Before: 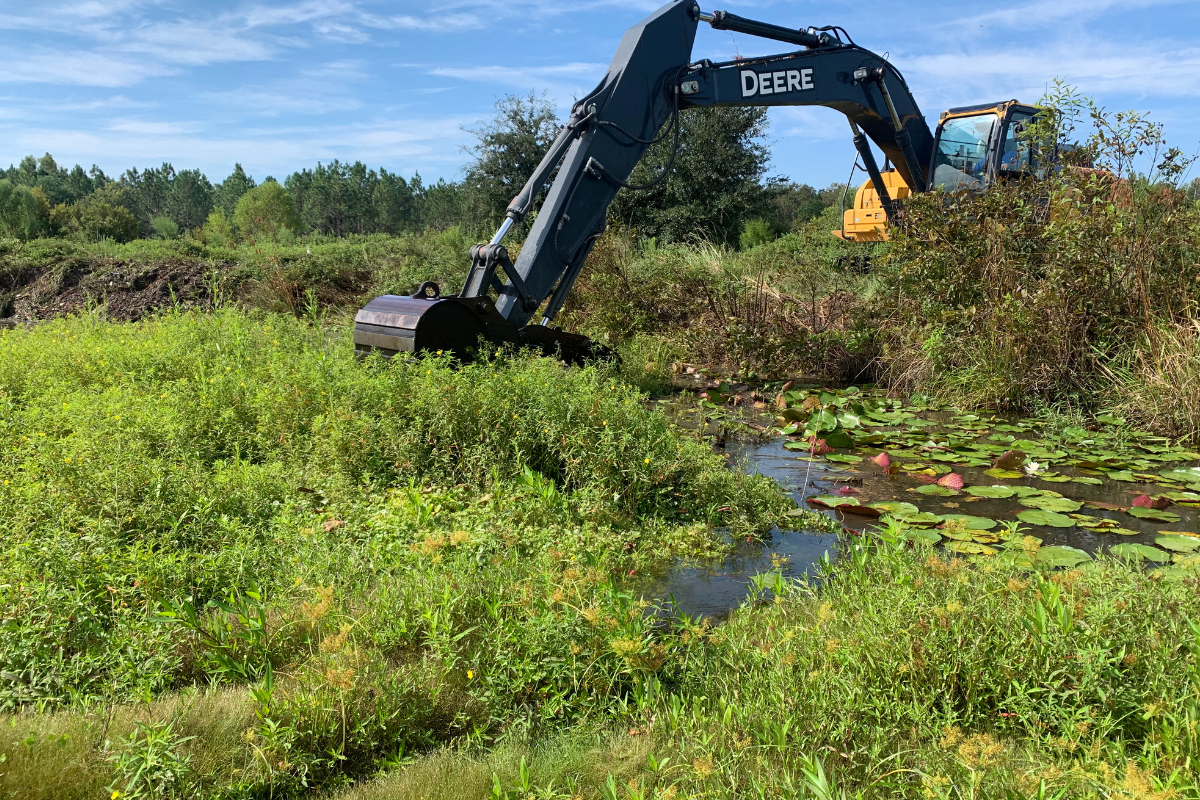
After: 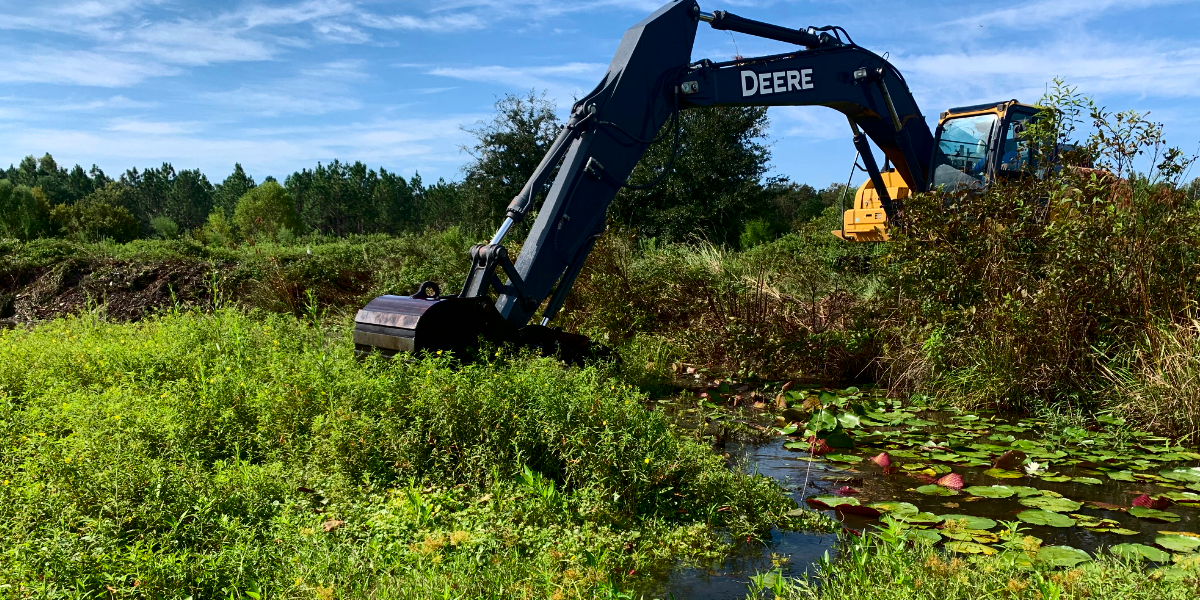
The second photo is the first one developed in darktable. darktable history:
crop: bottom 24.979%
contrast brightness saturation: contrast 0.194, brightness -0.229, saturation 0.11
